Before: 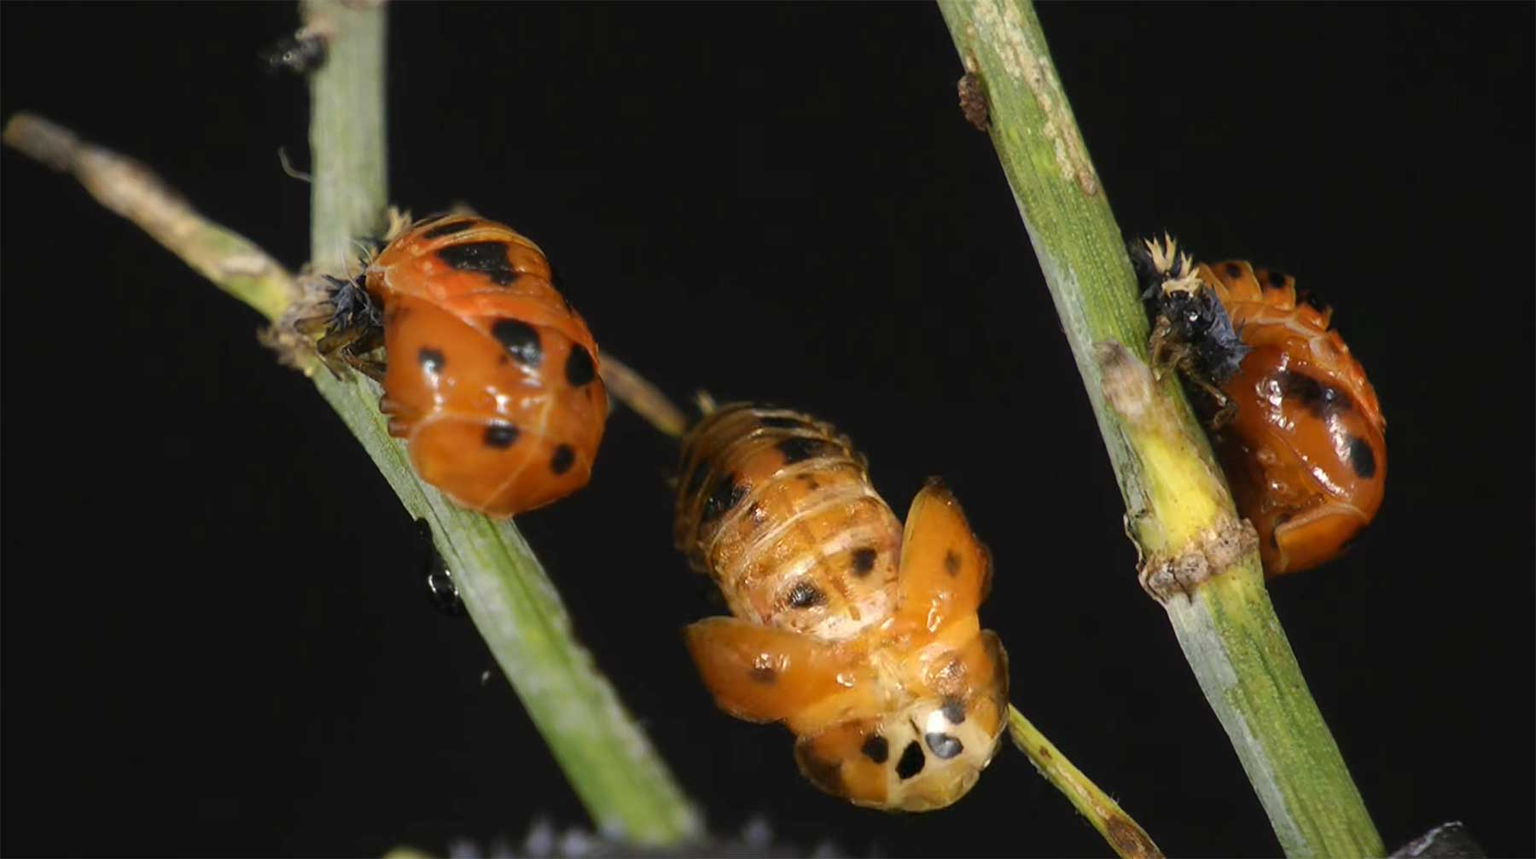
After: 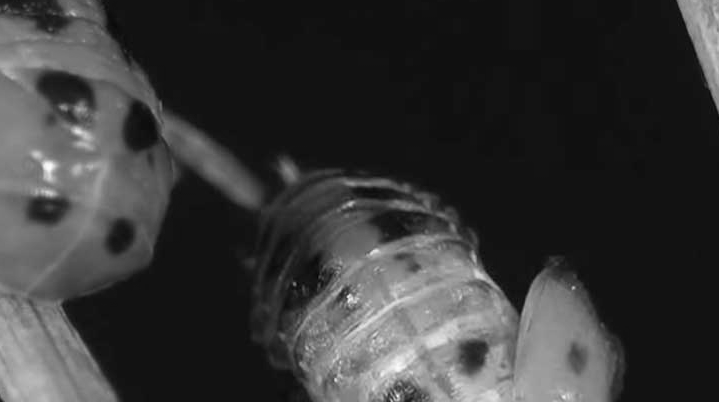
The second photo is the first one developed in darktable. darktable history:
crop: left 30%, top 30%, right 30%, bottom 30%
monochrome: on, module defaults
